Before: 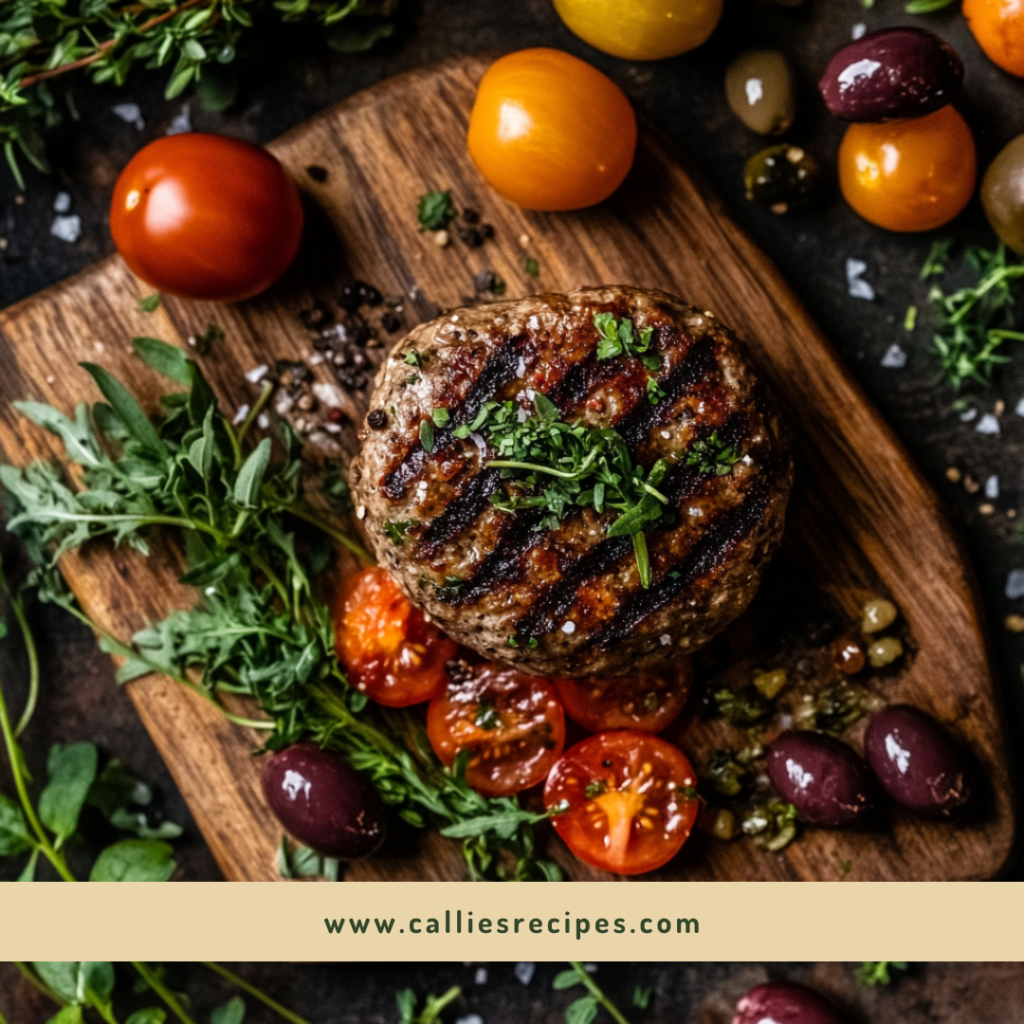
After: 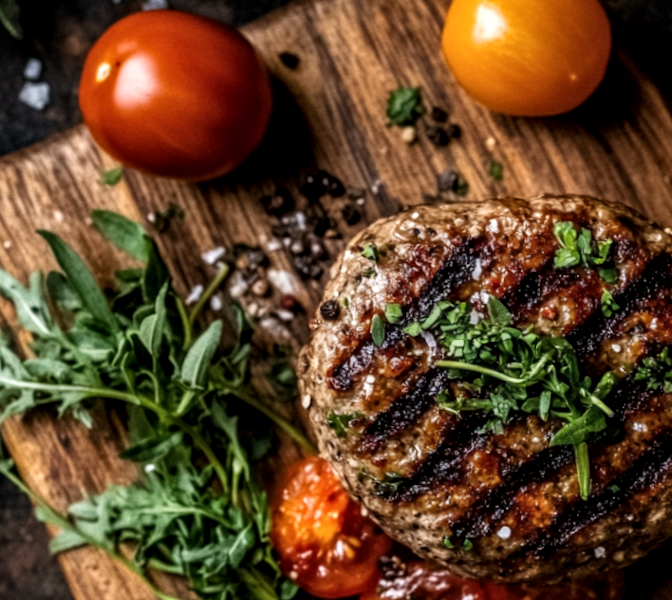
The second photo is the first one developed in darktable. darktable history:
crop and rotate: angle -4.49°, left 2.073%, top 6.67%, right 27.272%, bottom 30.262%
local contrast: detail 130%
